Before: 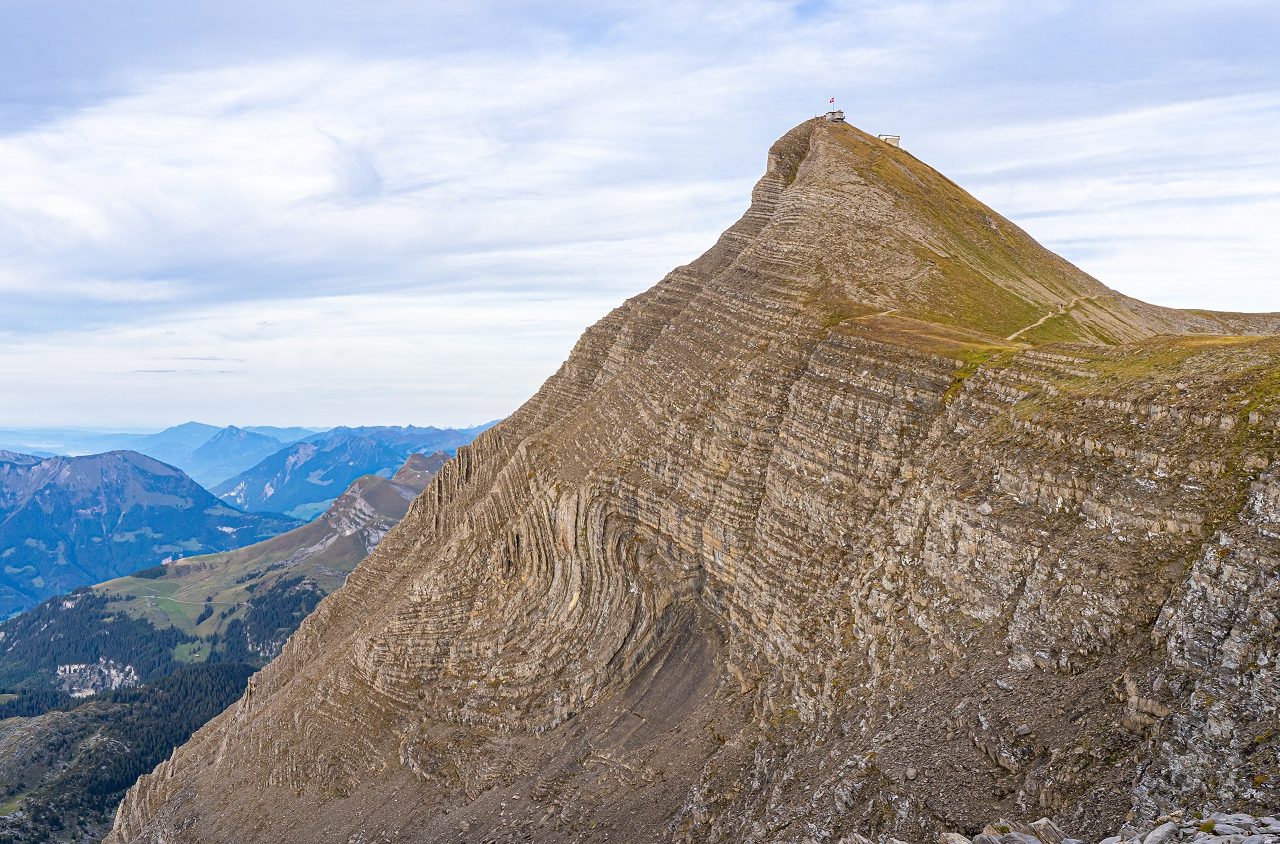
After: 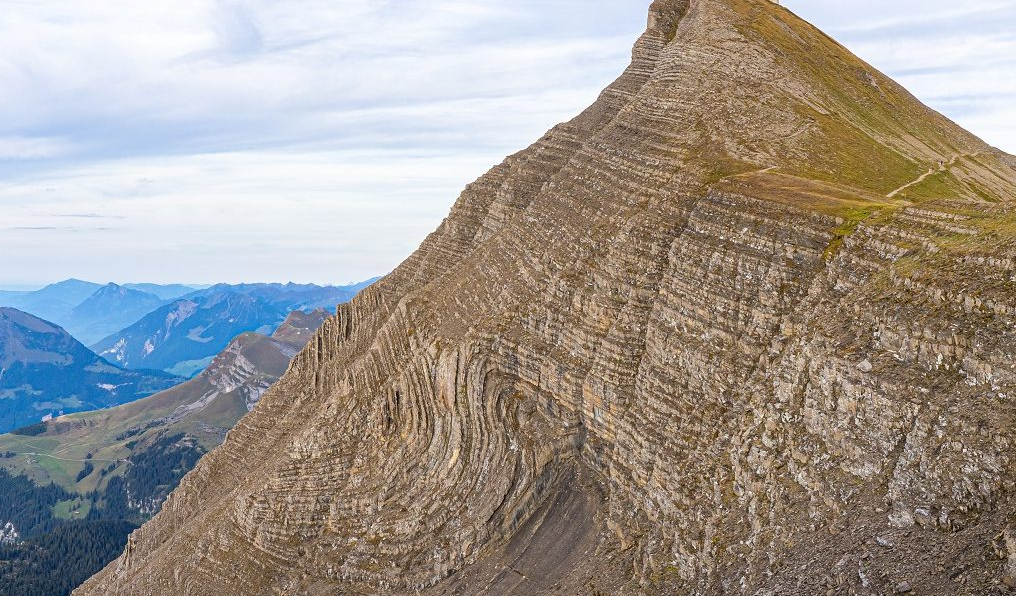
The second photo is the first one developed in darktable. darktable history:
crop: left 9.381%, top 16.964%, right 11.175%, bottom 12.302%
